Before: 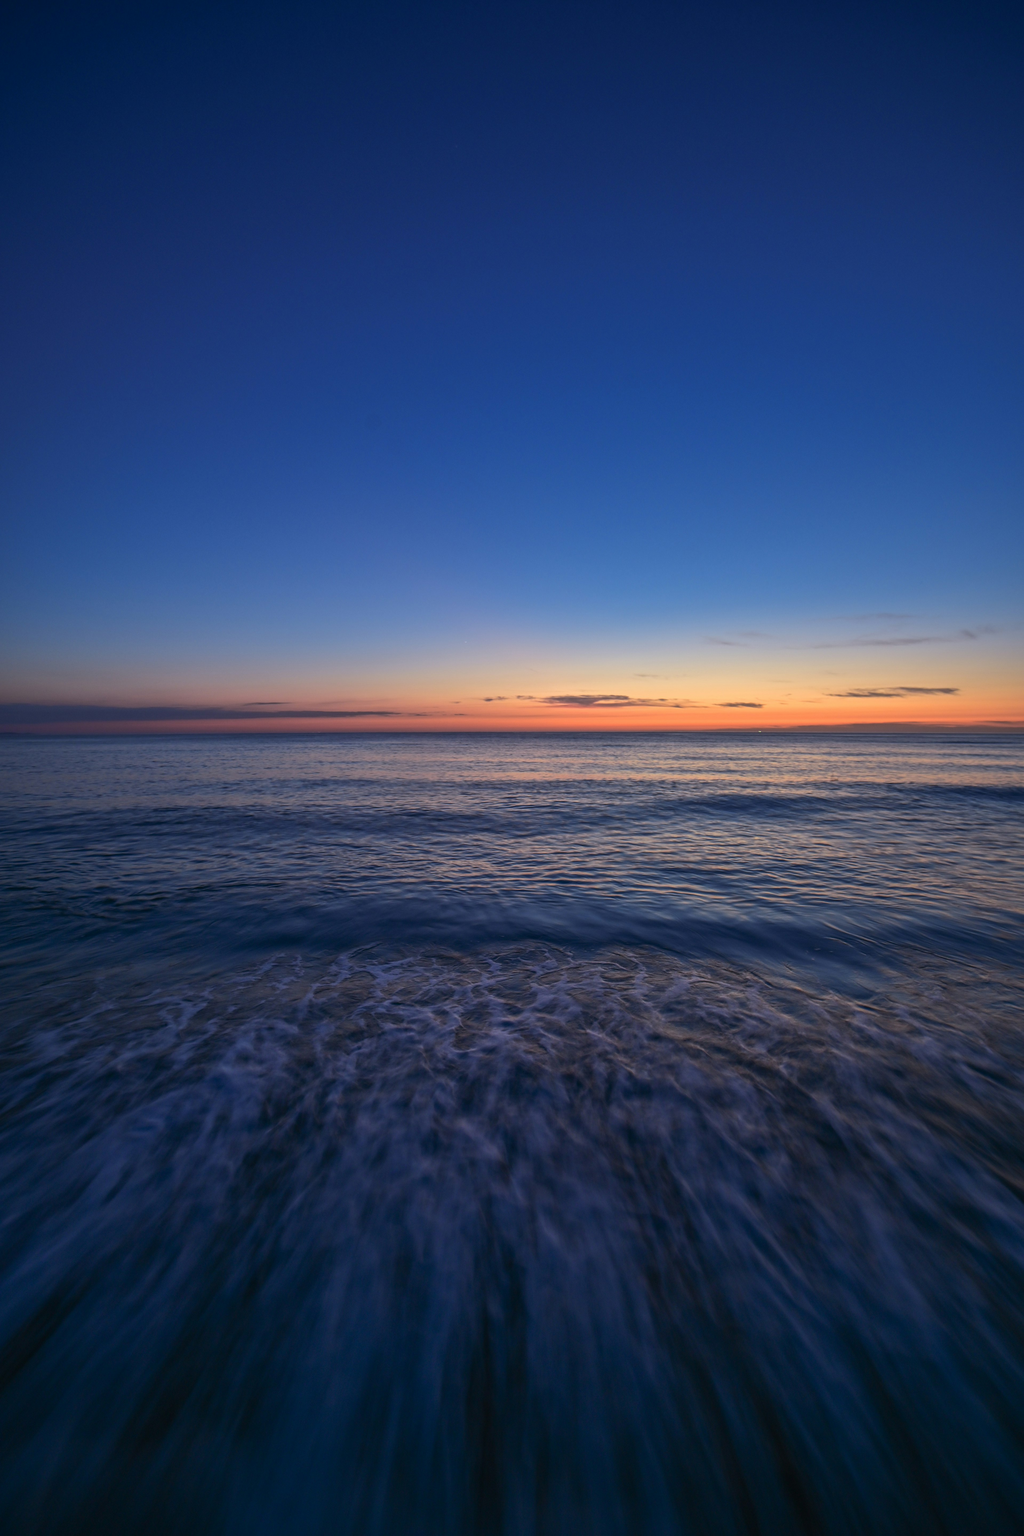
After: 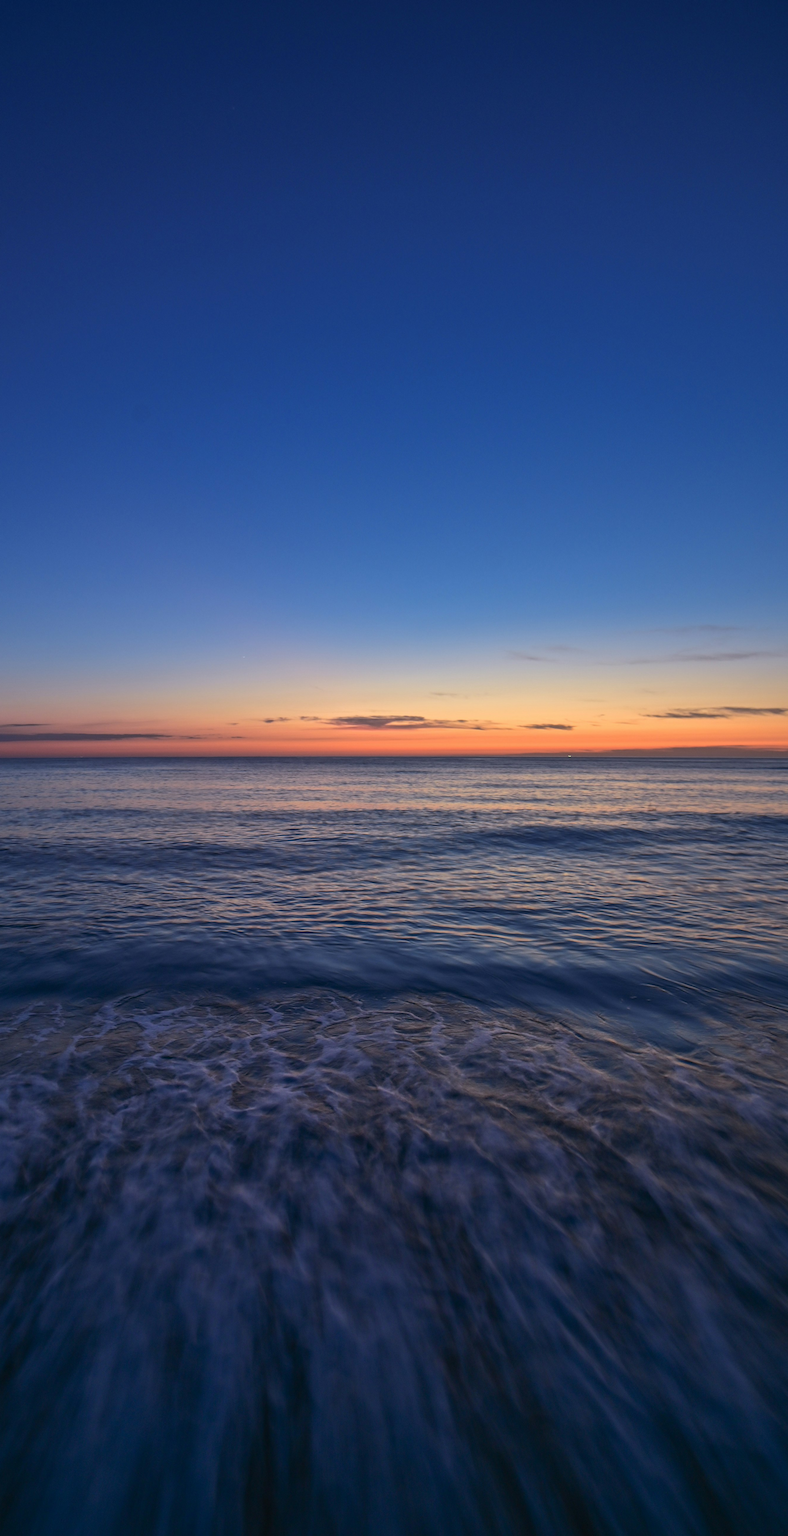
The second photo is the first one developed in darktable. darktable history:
crop and rotate: left 24.032%, top 3.208%, right 6.455%, bottom 6.48%
